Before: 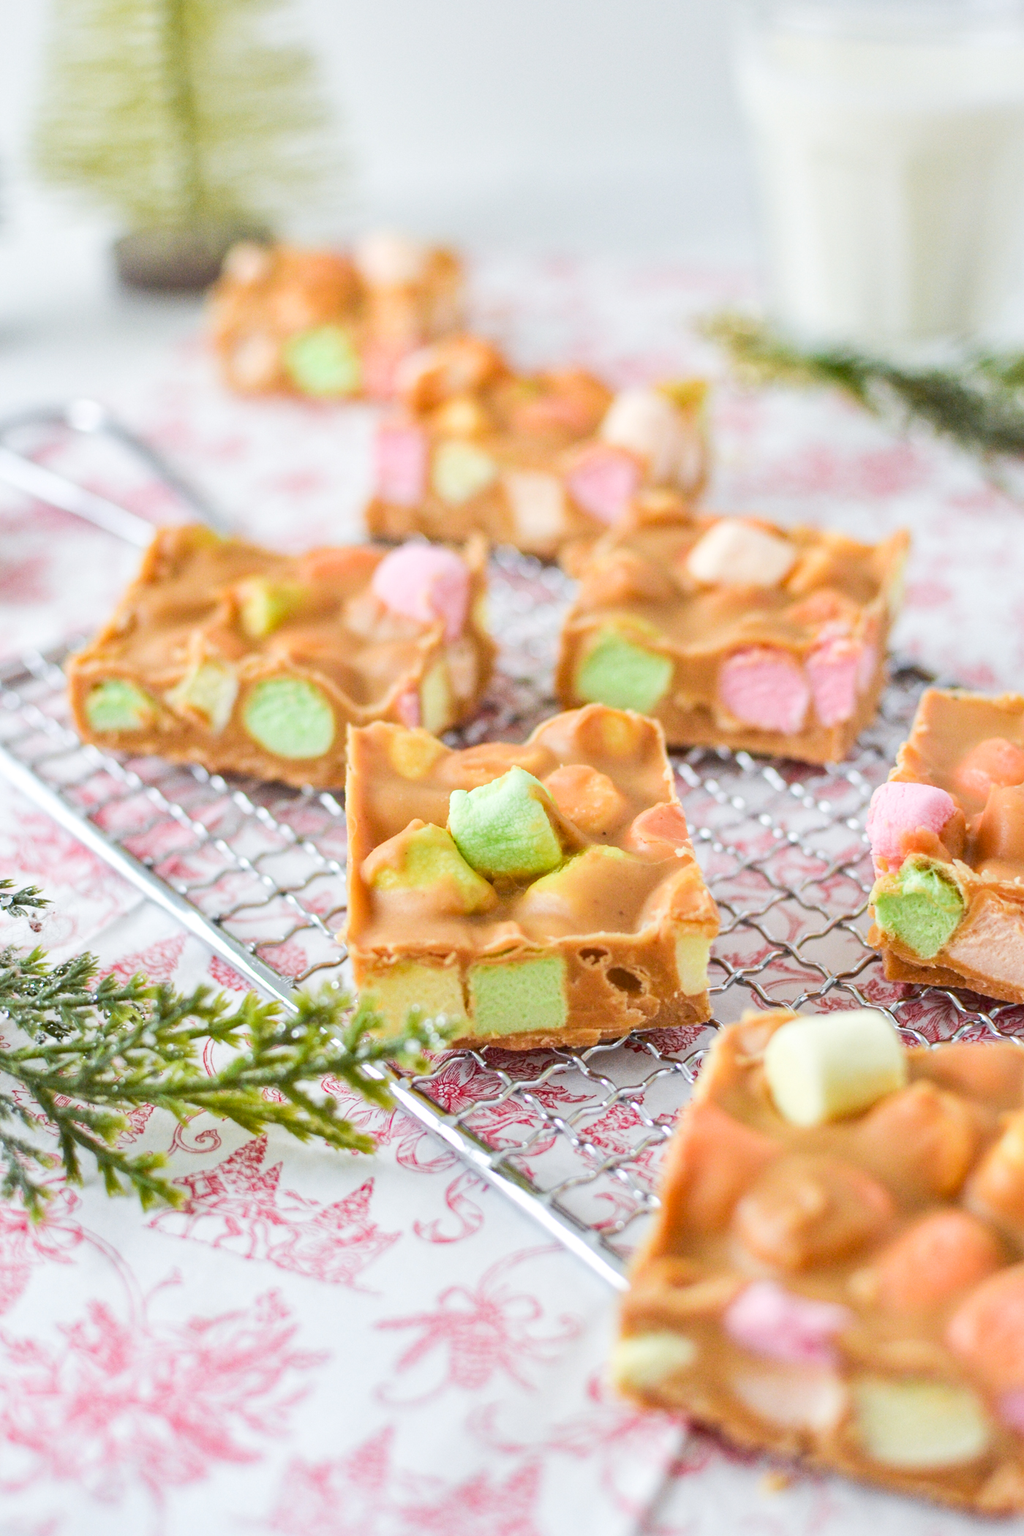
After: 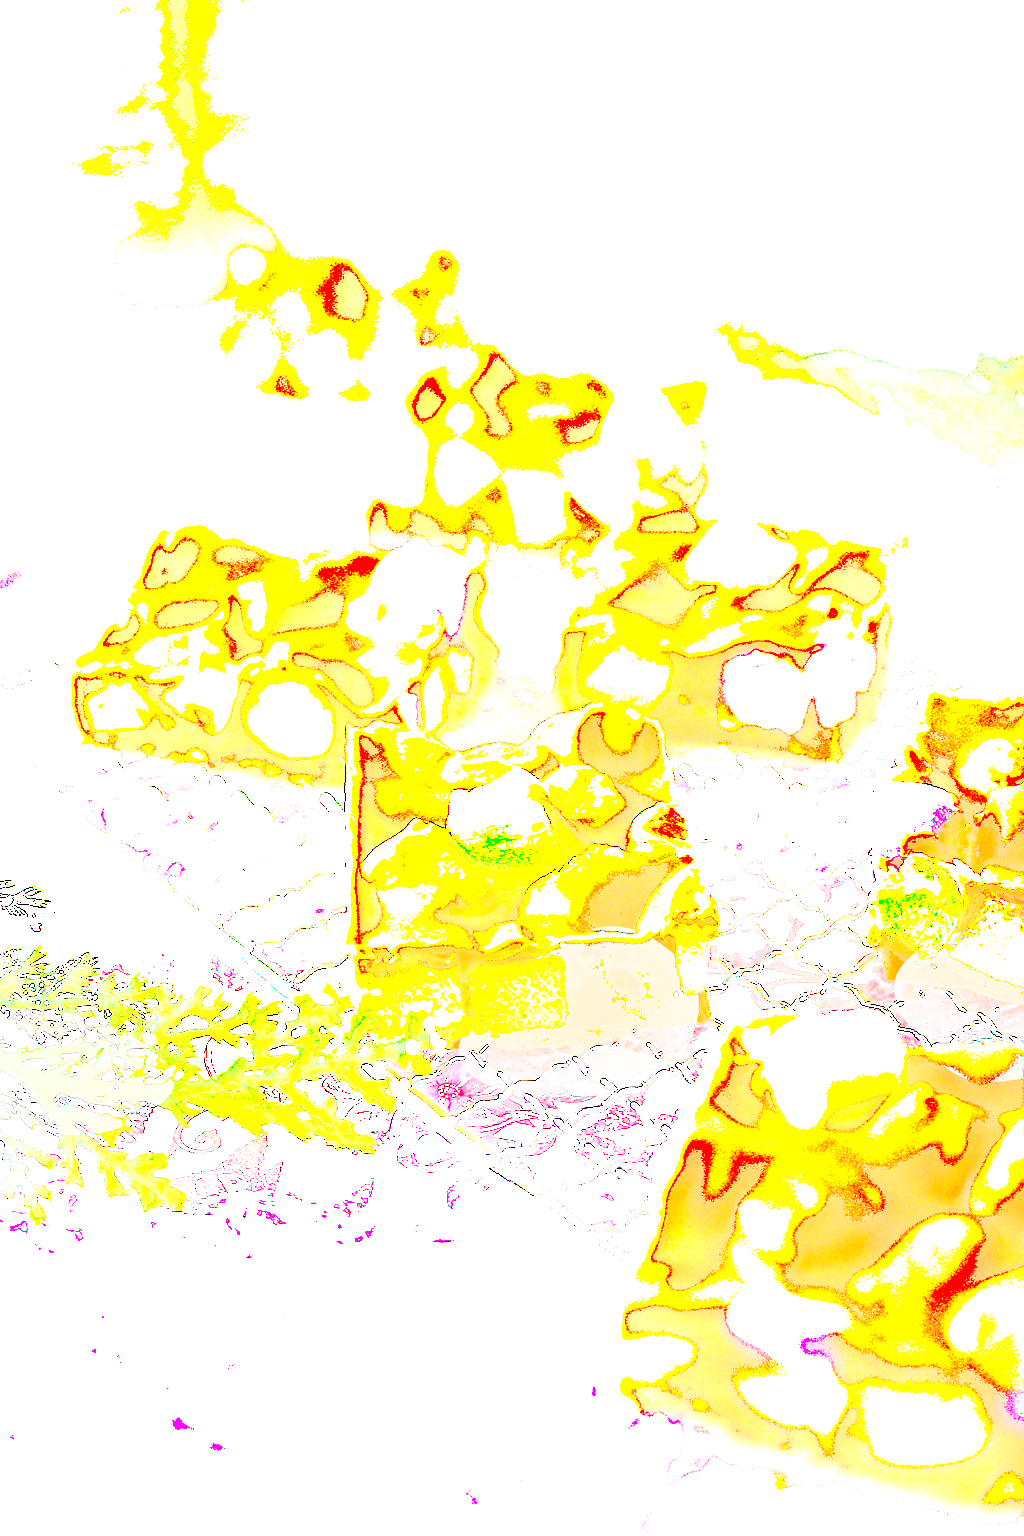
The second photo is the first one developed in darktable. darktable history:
shadows and highlights: shadows -90, highlights 90, soften with gaussian
exposure: black level correction 0, exposure 0.7 EV, compensate exposure bias true, compensate highlight preservation false
contrast brightness saturation: saturation -0.05
